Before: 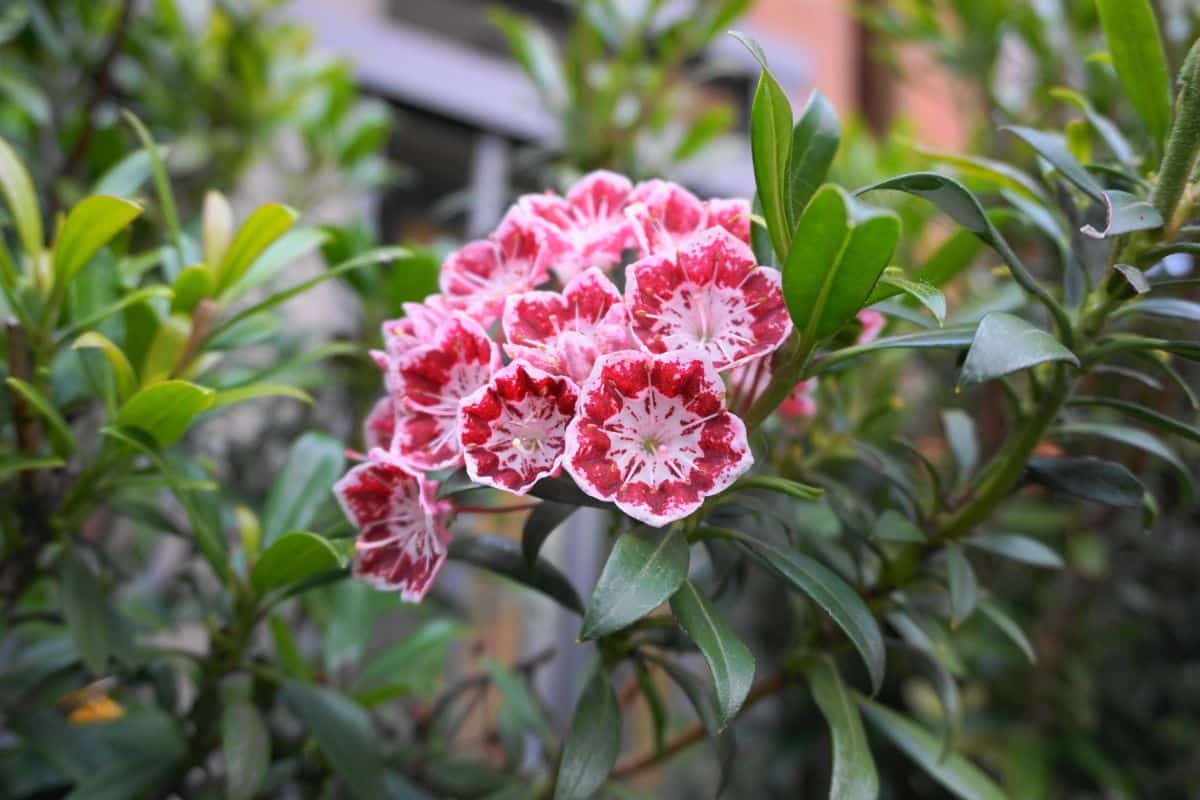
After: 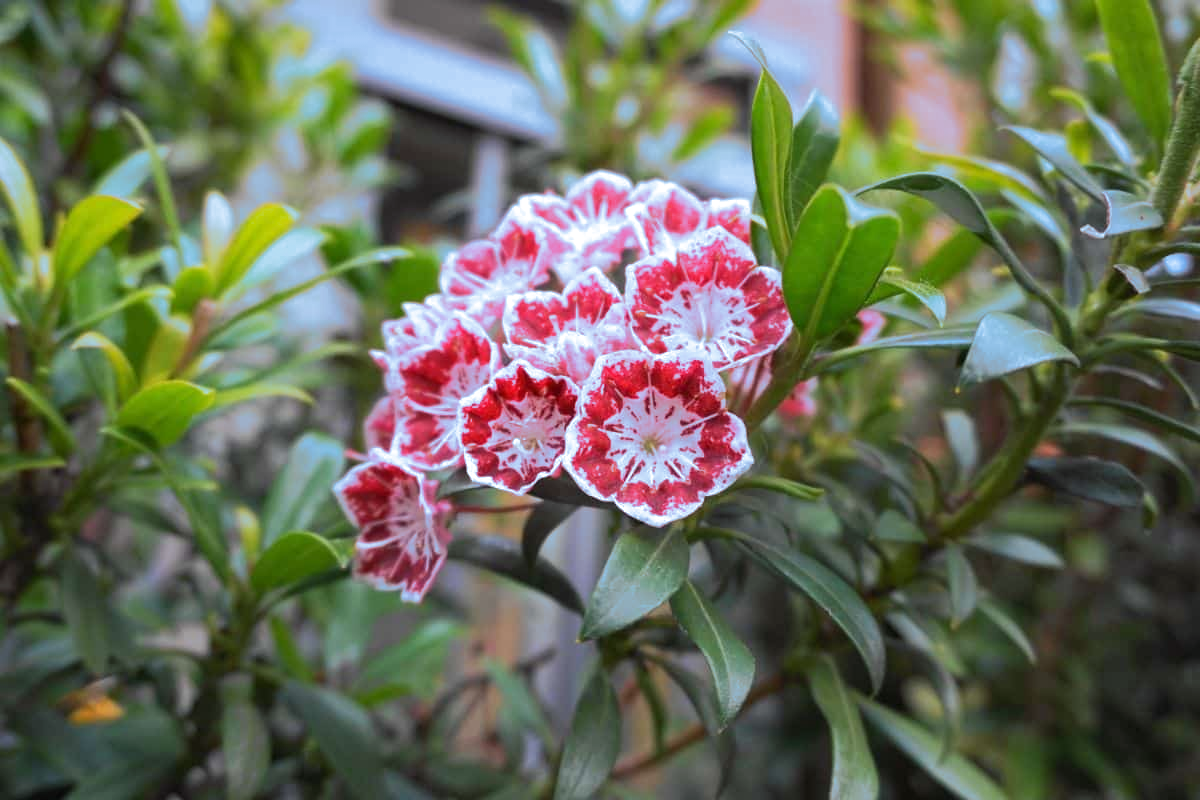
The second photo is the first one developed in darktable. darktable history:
exposure: exposure 0.2 EV, compensate highlight preservation false
split-toning: shadows › hue 351.18°, shadows › saturation 0.86, highlights › hue 218.82°, highlights › saturation 0.73, balance -19.167
